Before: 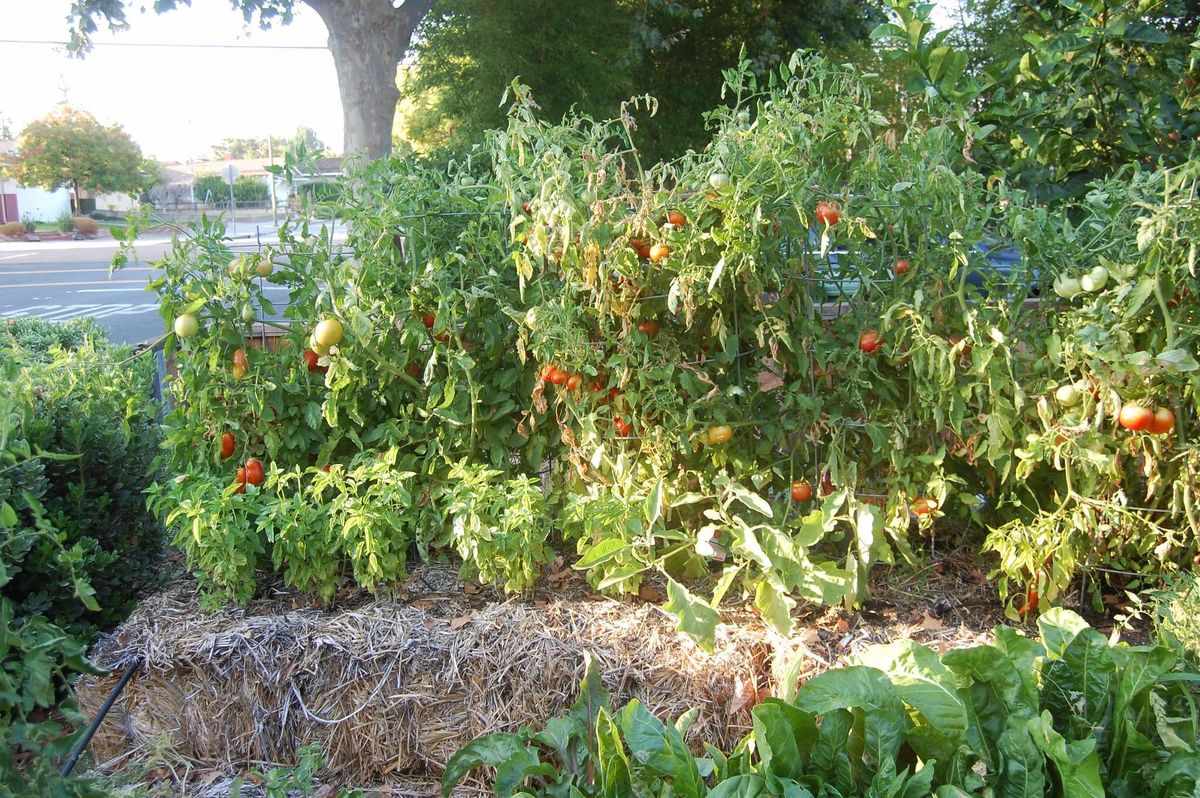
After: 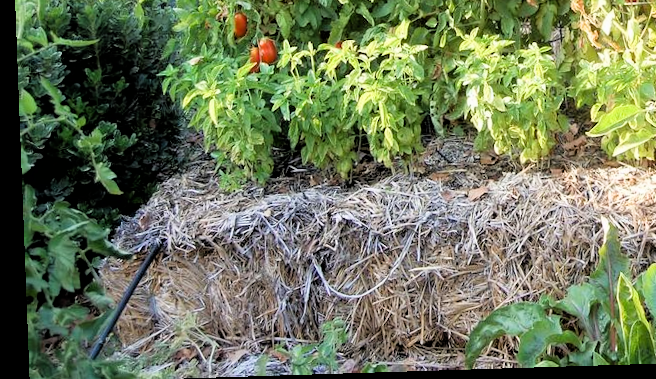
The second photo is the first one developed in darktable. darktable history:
rotate and perspective: rotation -2.22°, lens shift (horizontal) -0.022, automatic cropping off
crop and rotate: top 54.778%, right 46.61%, bottom 0.159%
filmic rgb: black relative exposure -3.92 EV, white relative exposure 3.14 EV, hardness 2.87
exposure: black level correction 0.001, exposure 0.5 EV, compensate exposure bias true, compensate highlight preservation false
